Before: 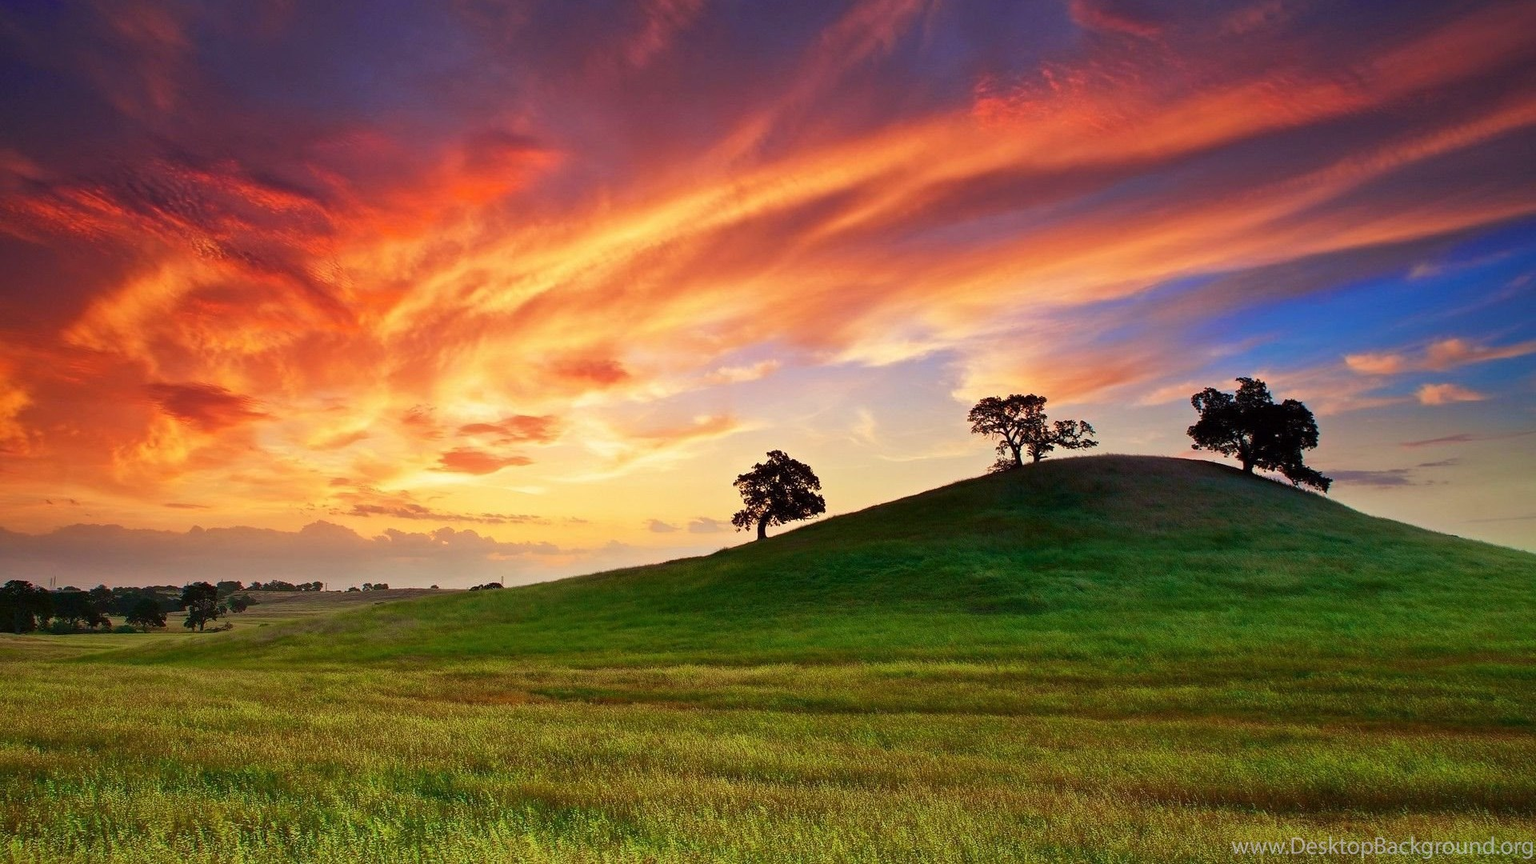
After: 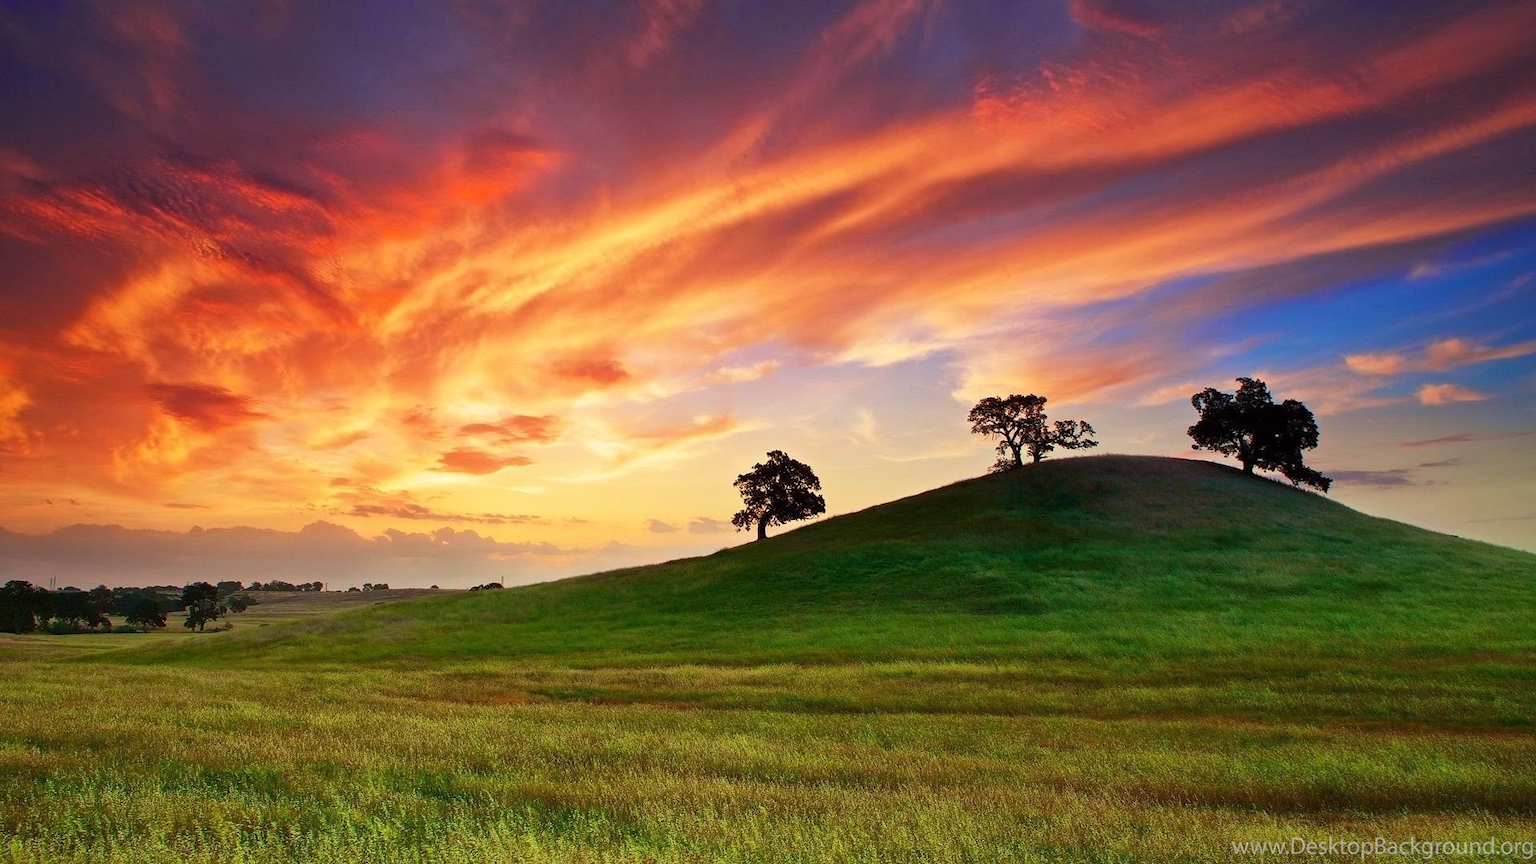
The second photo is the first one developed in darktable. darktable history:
exposure: exposure 0.019 EV, compensate highlight preservation false
